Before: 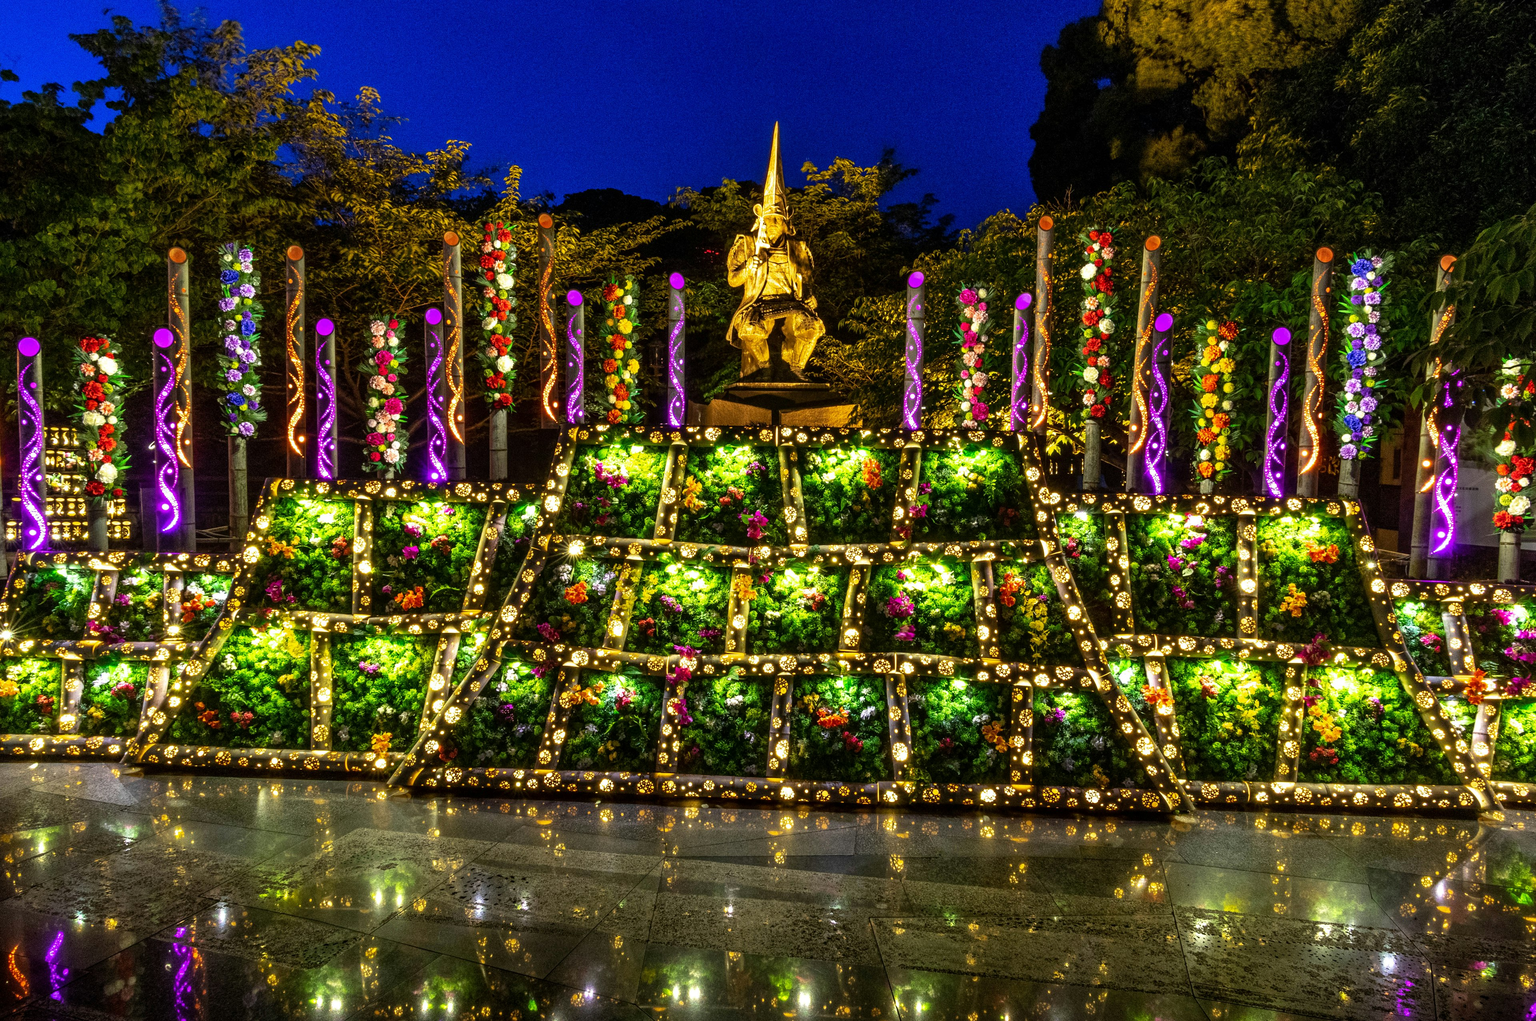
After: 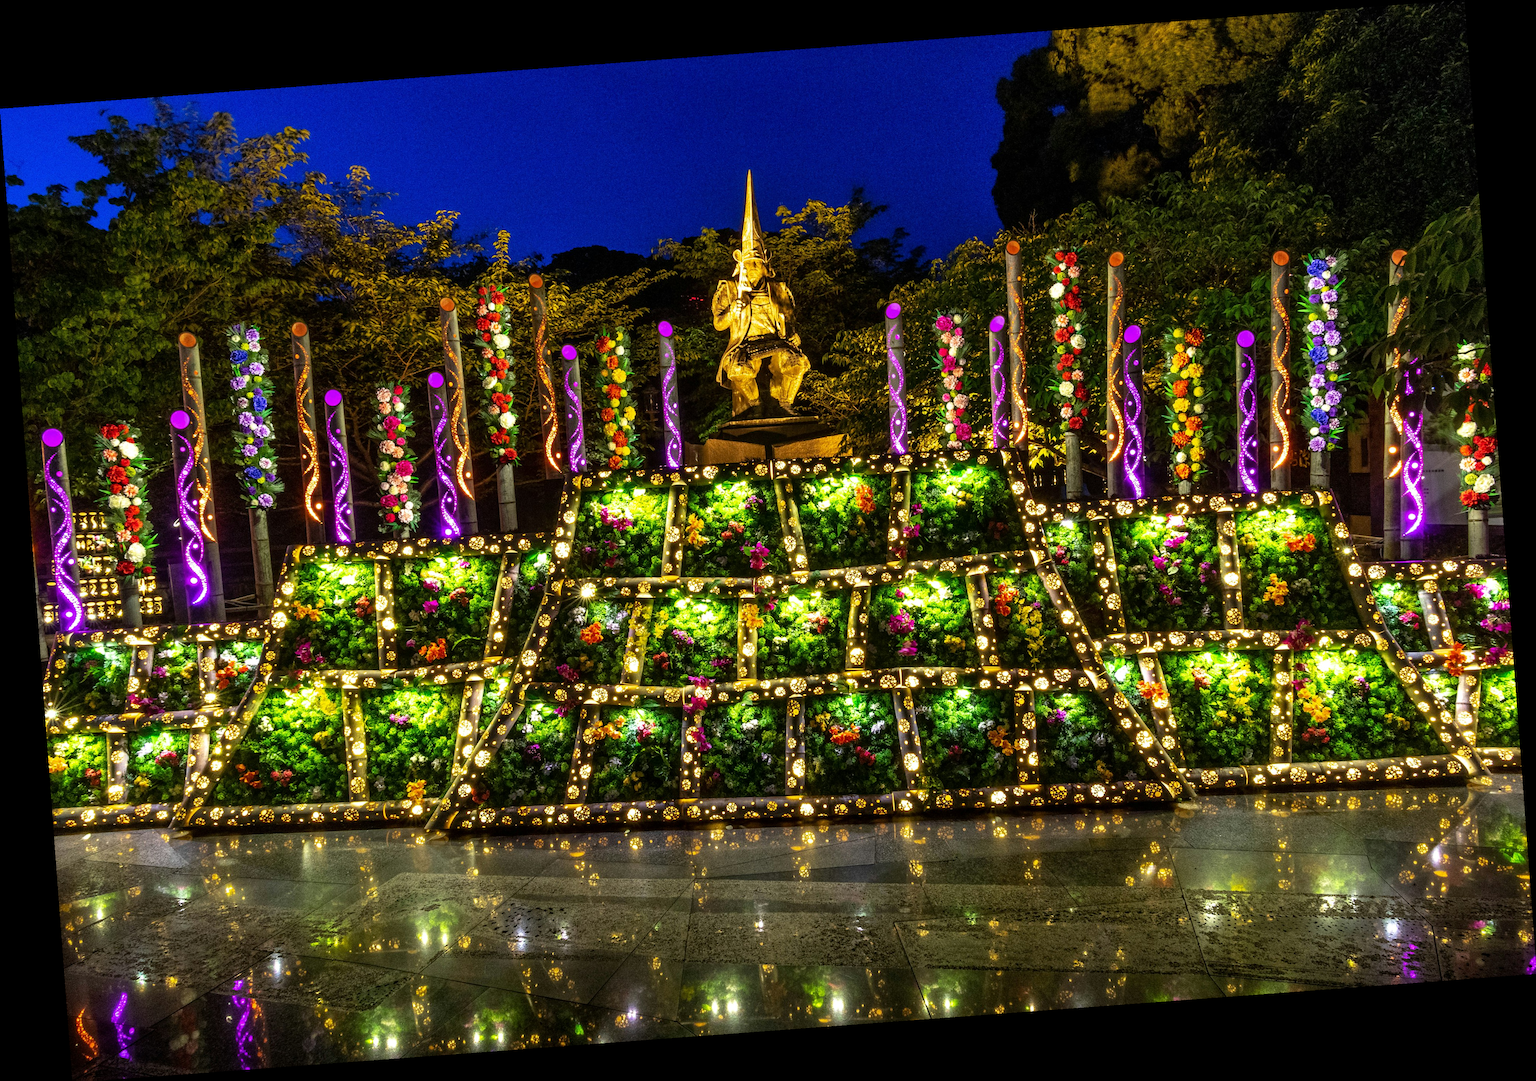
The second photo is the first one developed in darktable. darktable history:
tone equalizer: on, module defaults
rotate and perspective: rotation -4.25°, automatic cropping off
